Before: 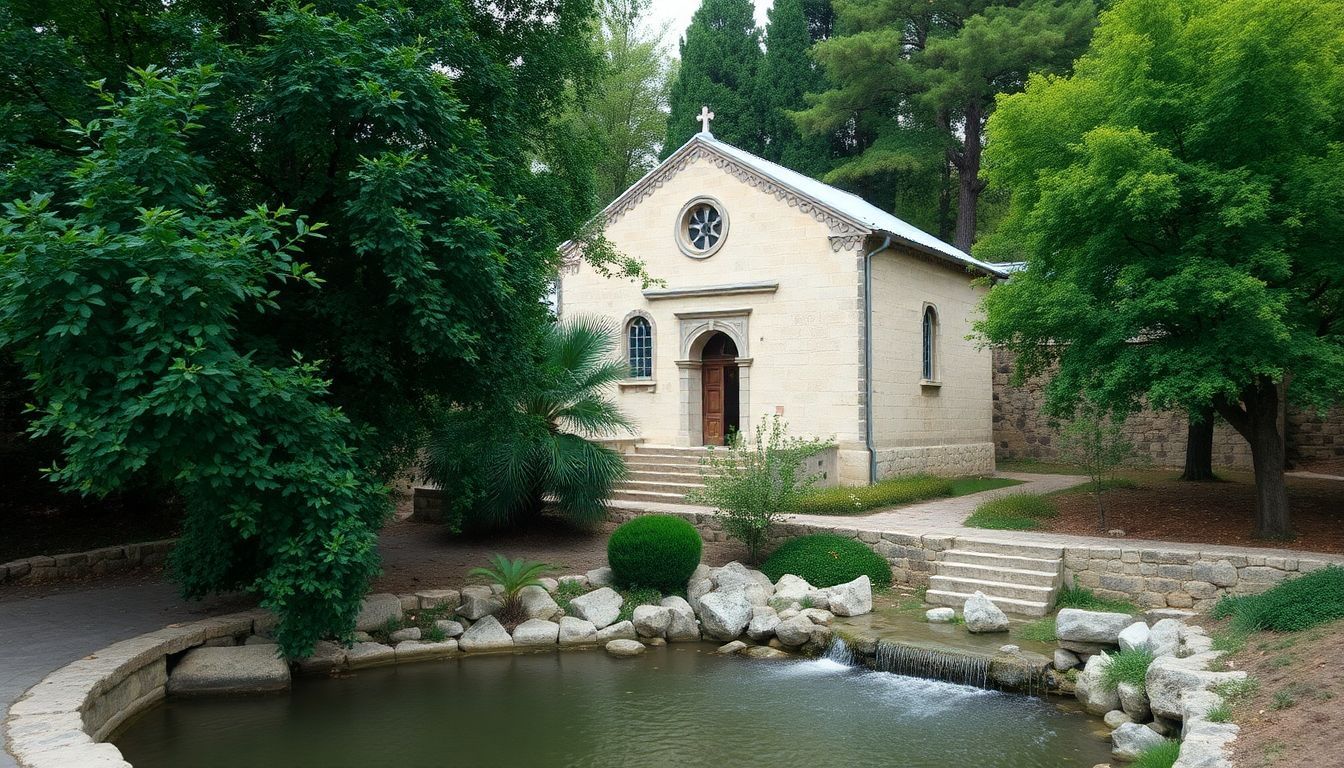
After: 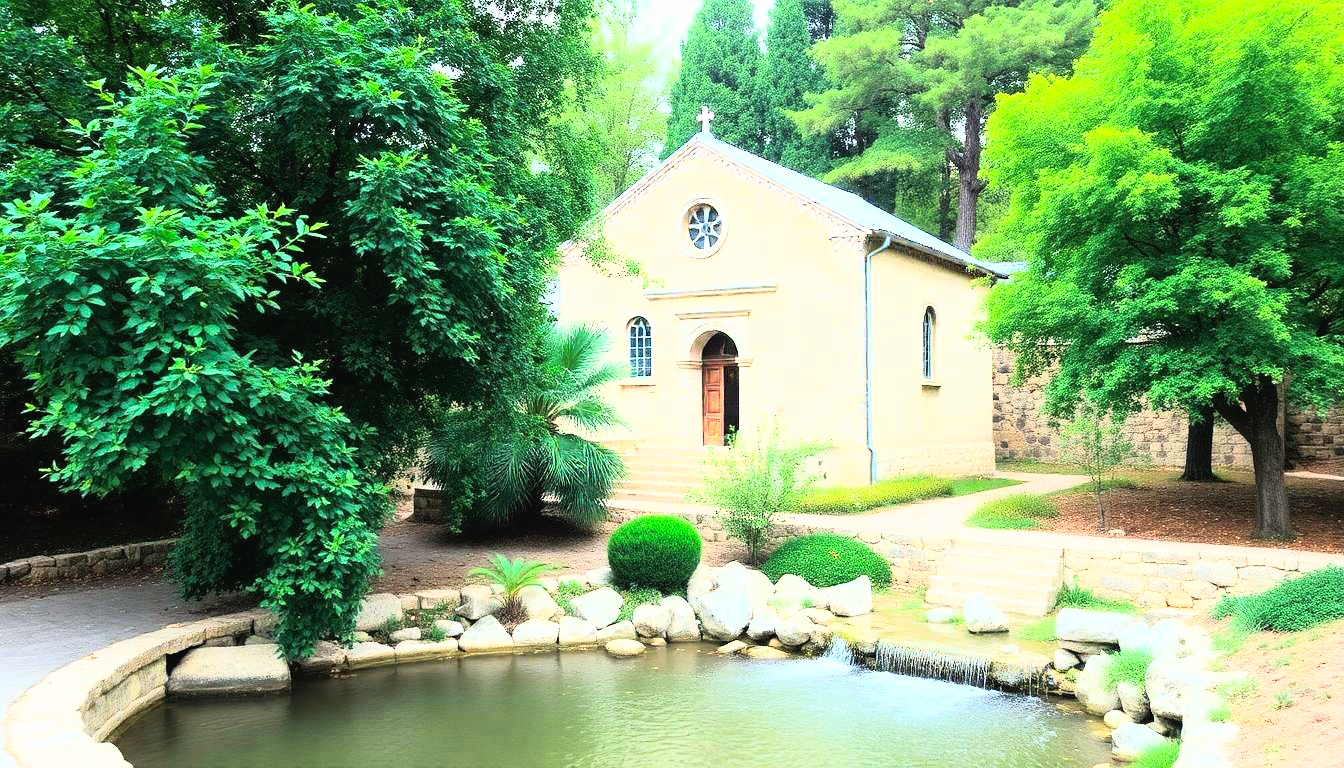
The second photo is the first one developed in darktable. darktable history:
rgb curve: curves: ch0 [(0, 0) (0.21, 0.15) (0.24, 0.21) (0.5, 0.75) (0.75, 0.96) (0.89, 0.99) (1, 1)]; ch1 [(0, 0.02) (0.21, 0.13) (0.25, 0.2) (0.5, 0.67) (0.75, 0.9) (0.89, 0.97) (1, 1)]; ch2 [(0, 0.02) (0.21, 0.13) (0.25, 0.2) (0.5, 0.67) (0.75, 0.9) (0.89, 0.97) (1, 1)], compensate middle gray true
lowpass: radius 0.1, contrast 0.85, saturation 1.1, unbound 0
exposure: black level correction 0, exposure 1.388 EV, compensate exposure bias true, compensate highlight preservation false
